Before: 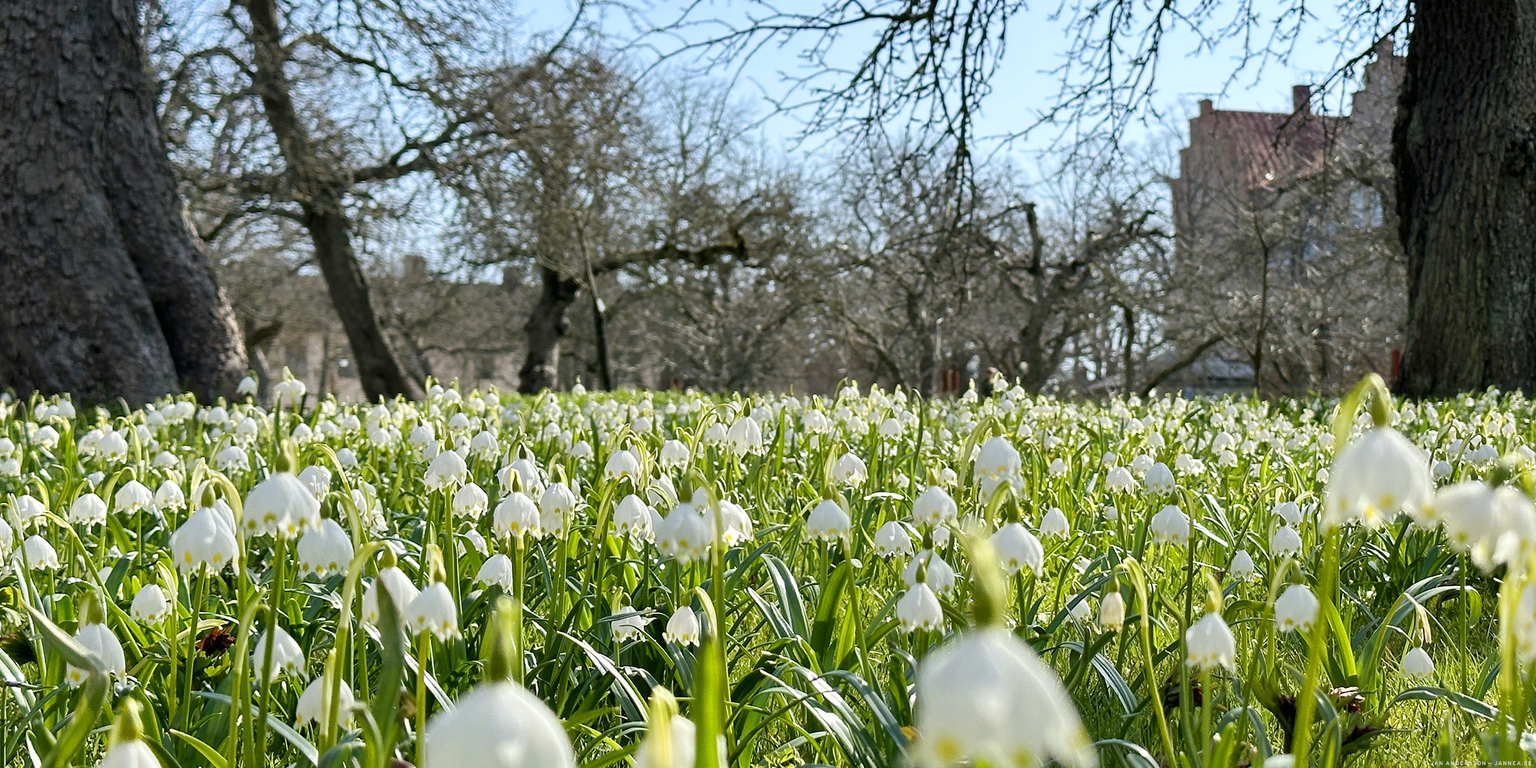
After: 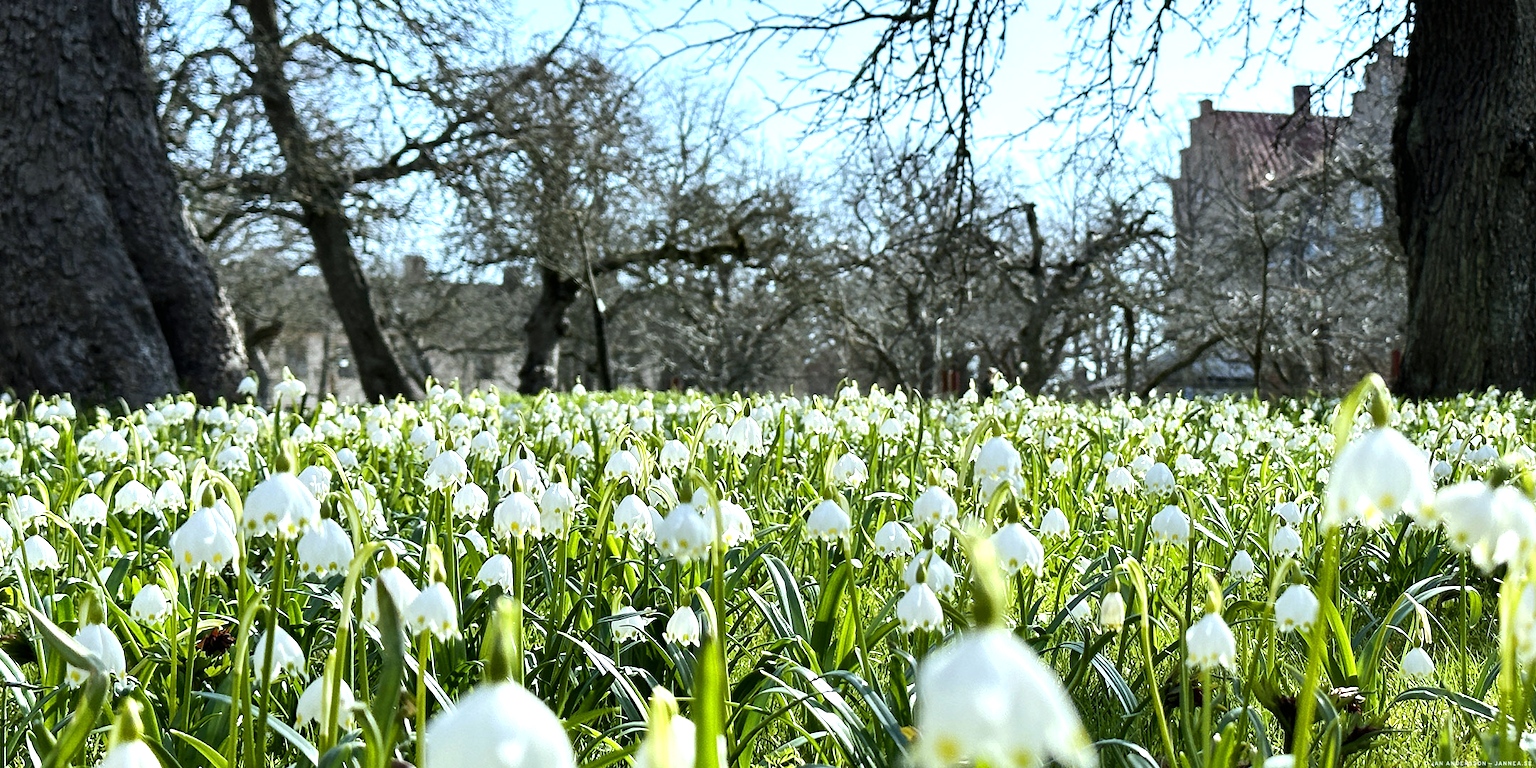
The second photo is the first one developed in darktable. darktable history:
white balance: red 0.925, blue 1.046
tone equalizer: -8 EV -0.75 EV, -7 EV -0.7 EV, -6 EV -0.6 EV, -5 EV -0.4 EV, -3 EV 0.4 EV, -2 EV 0.6 EV, -1 EV 0.7 EV, +0 EV 0.75 EV, edges refinement/feathering 500, mask exposure compensation -1.57 EV, preserve details no
